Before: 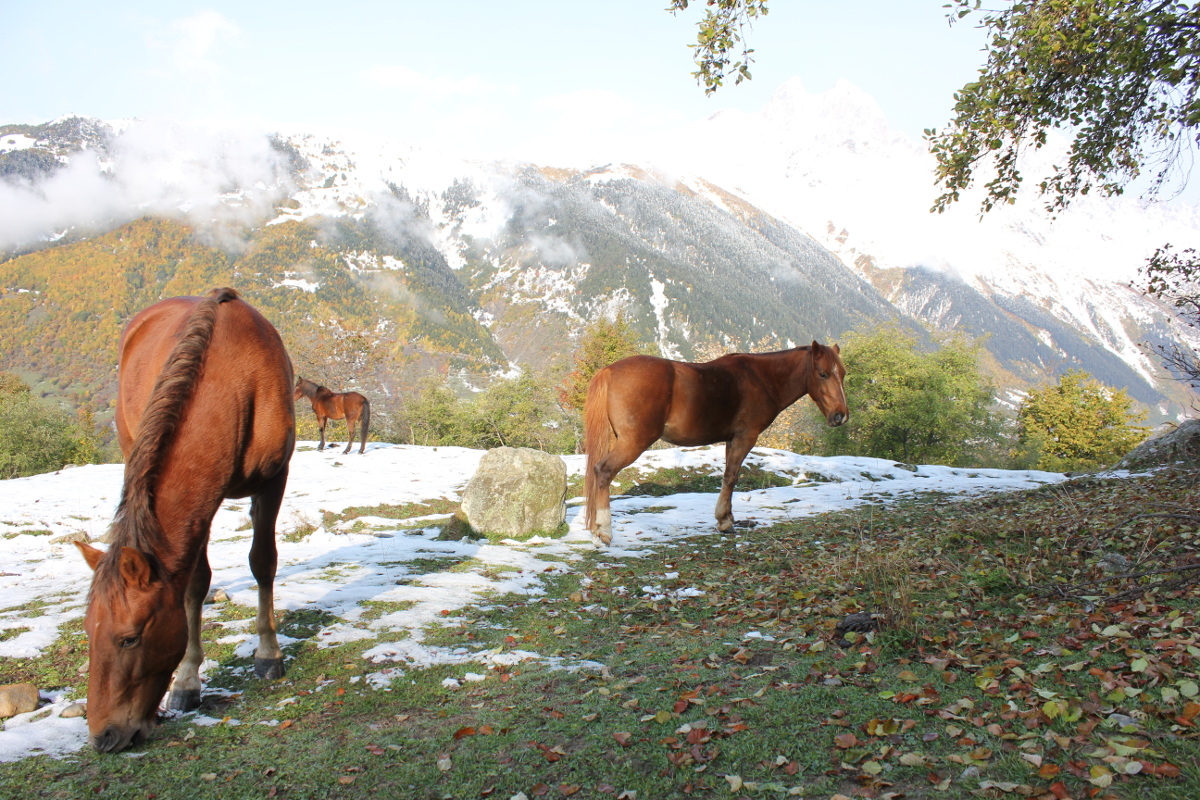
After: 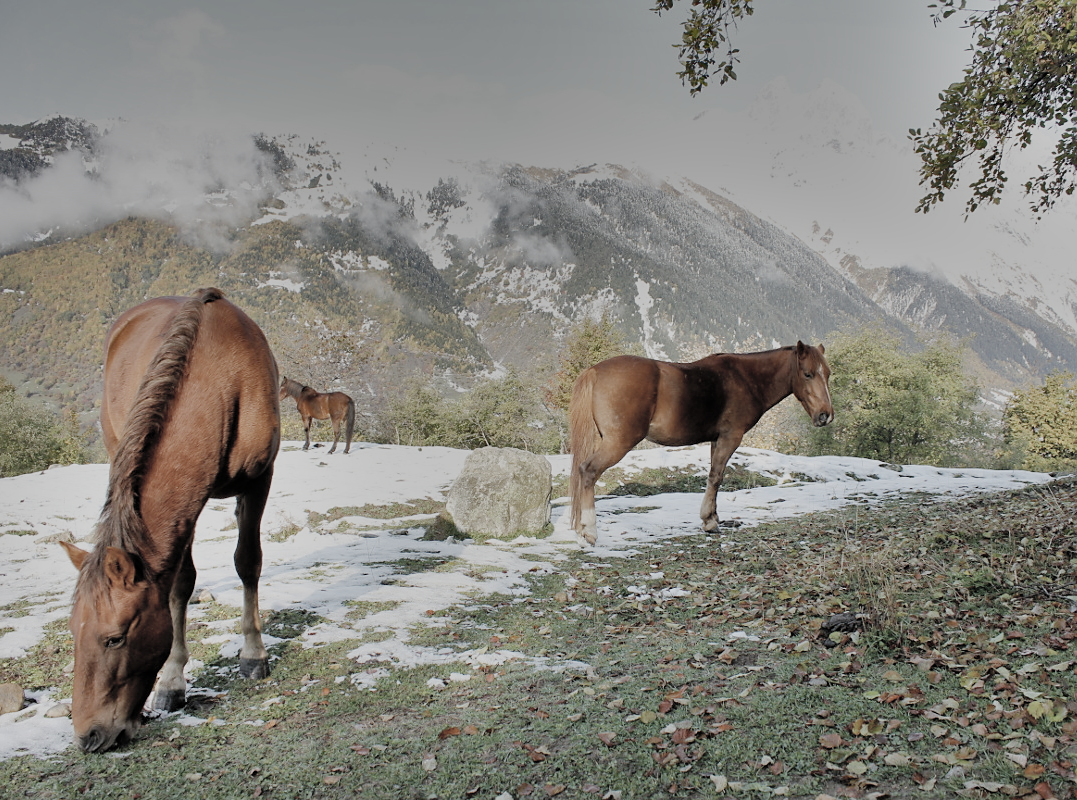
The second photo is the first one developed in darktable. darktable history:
contrast brightness saturation: brightness 0.189, saturation -0.484
sharpen: radius 1.433, amount 0.414, threshold 1.302
crop and rotate: left 1.27%, right 8.913%
shadows and highlights: shadows 20.78, highlights -82.38, soften with gaussian
exposure: black level correction 0.001, exposure 0.499 EV, compensate exposure bias true, compensate highlight preservation false
filmic rgb: middle gray luminance 29.73%, black relative exposure -8.92 EV, white relative exposure 6.99 EV, target black luminance 0%, hardness 2.96, latitude 2.22%, contrast 0.96, highlights saturation mix 5.87%, shadows ↔ highlights balance 12.67%, add noise in highlights 0.001, preserve chrominance no, color science v3 (2019), use custom middle-gray values true, contrast in highlights soft
